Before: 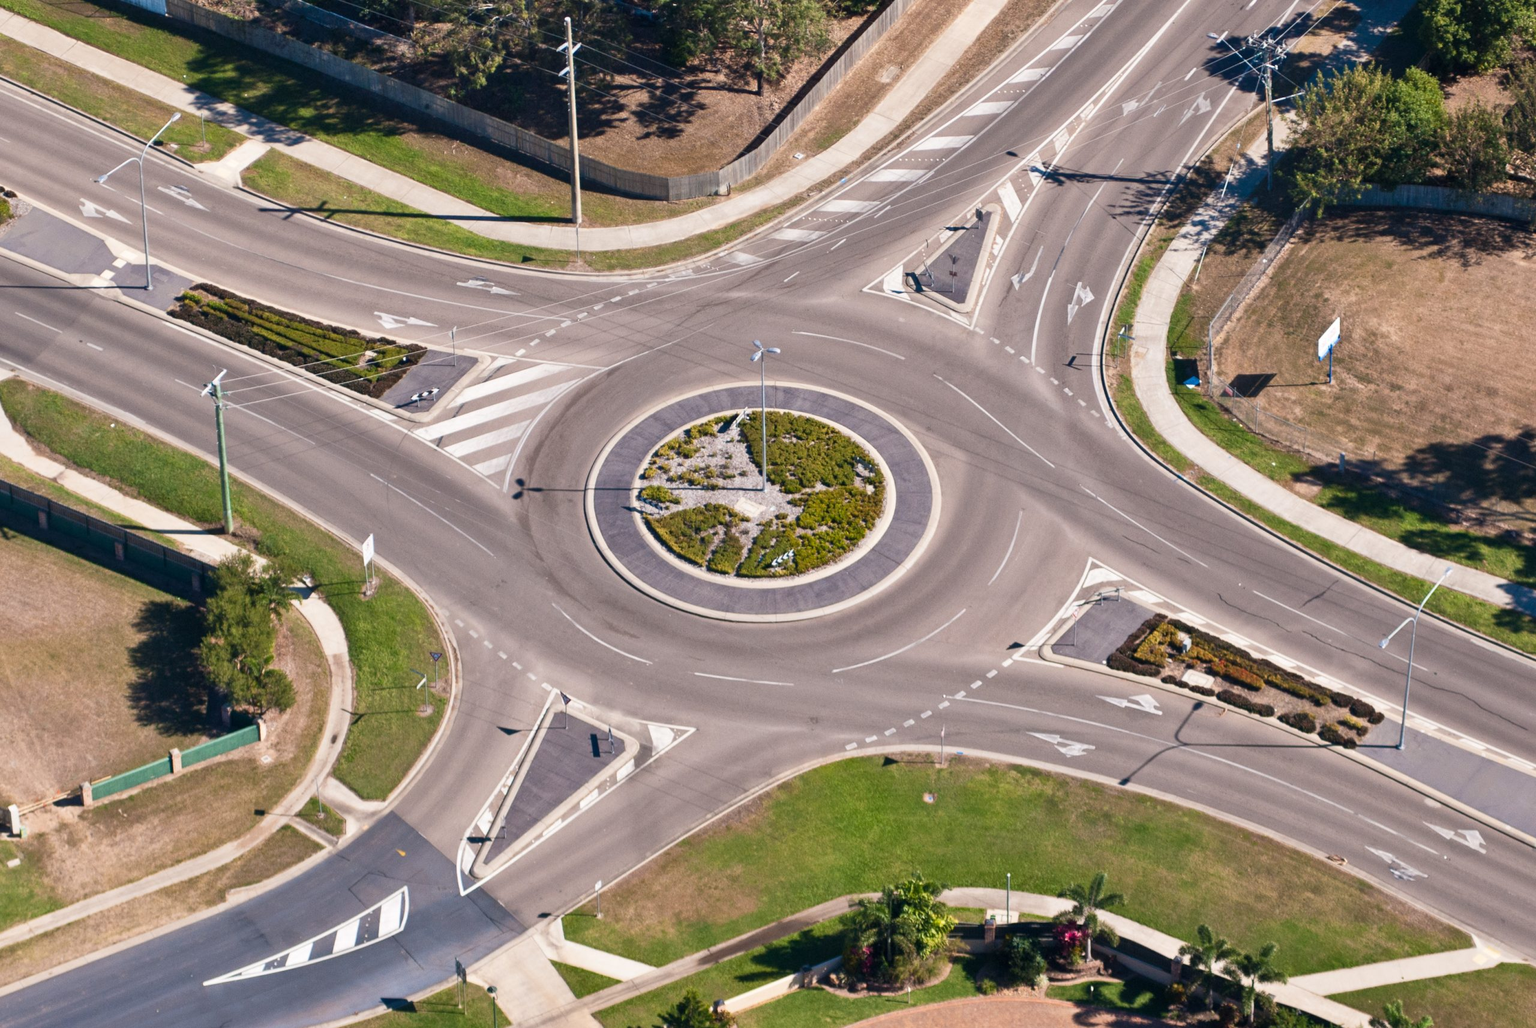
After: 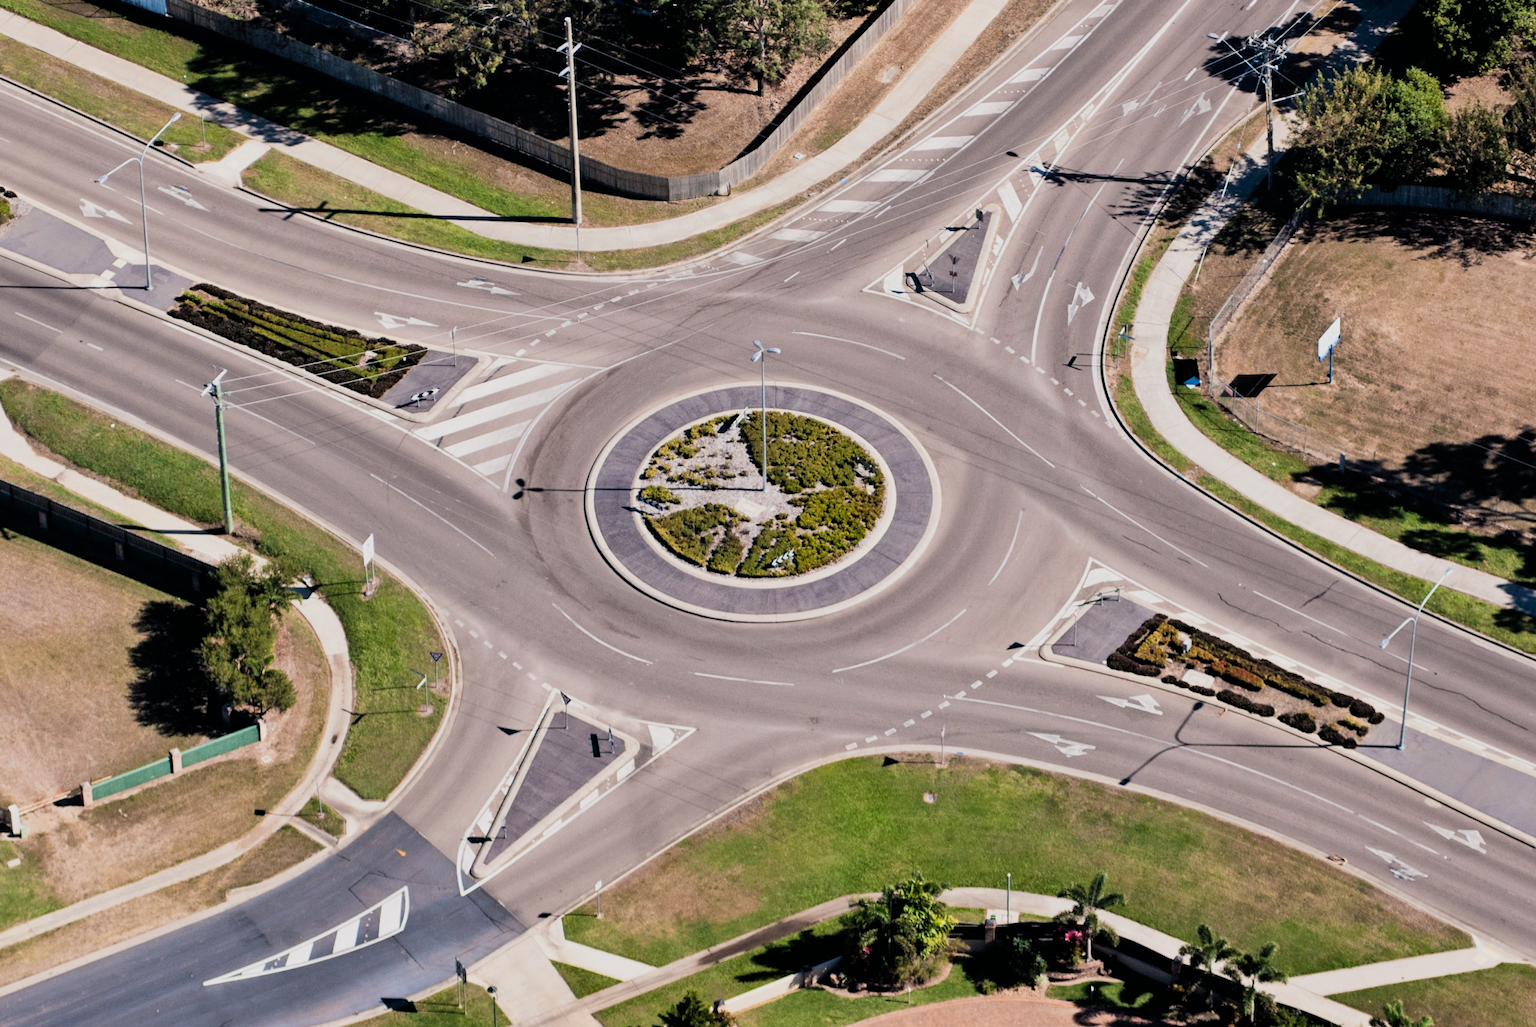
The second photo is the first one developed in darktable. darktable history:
filmic rgb: black relative exposure -5.05 EV, white relative exposure 3.96 EV, hardness 2.88, contrast 1.297, highlights saturation mix -29.98%
